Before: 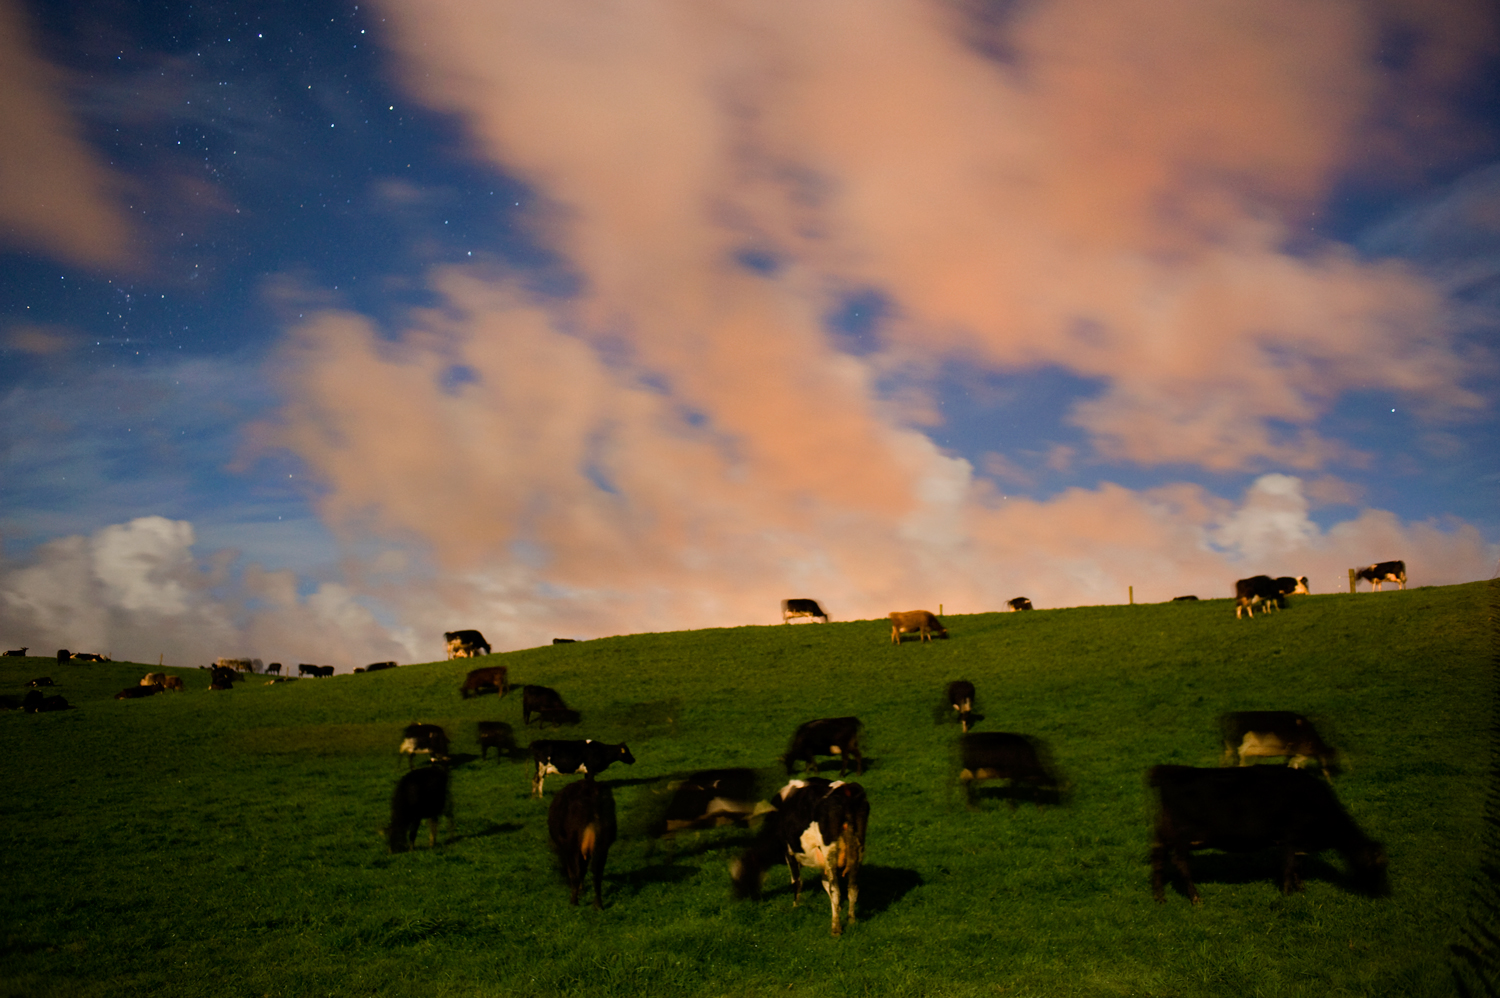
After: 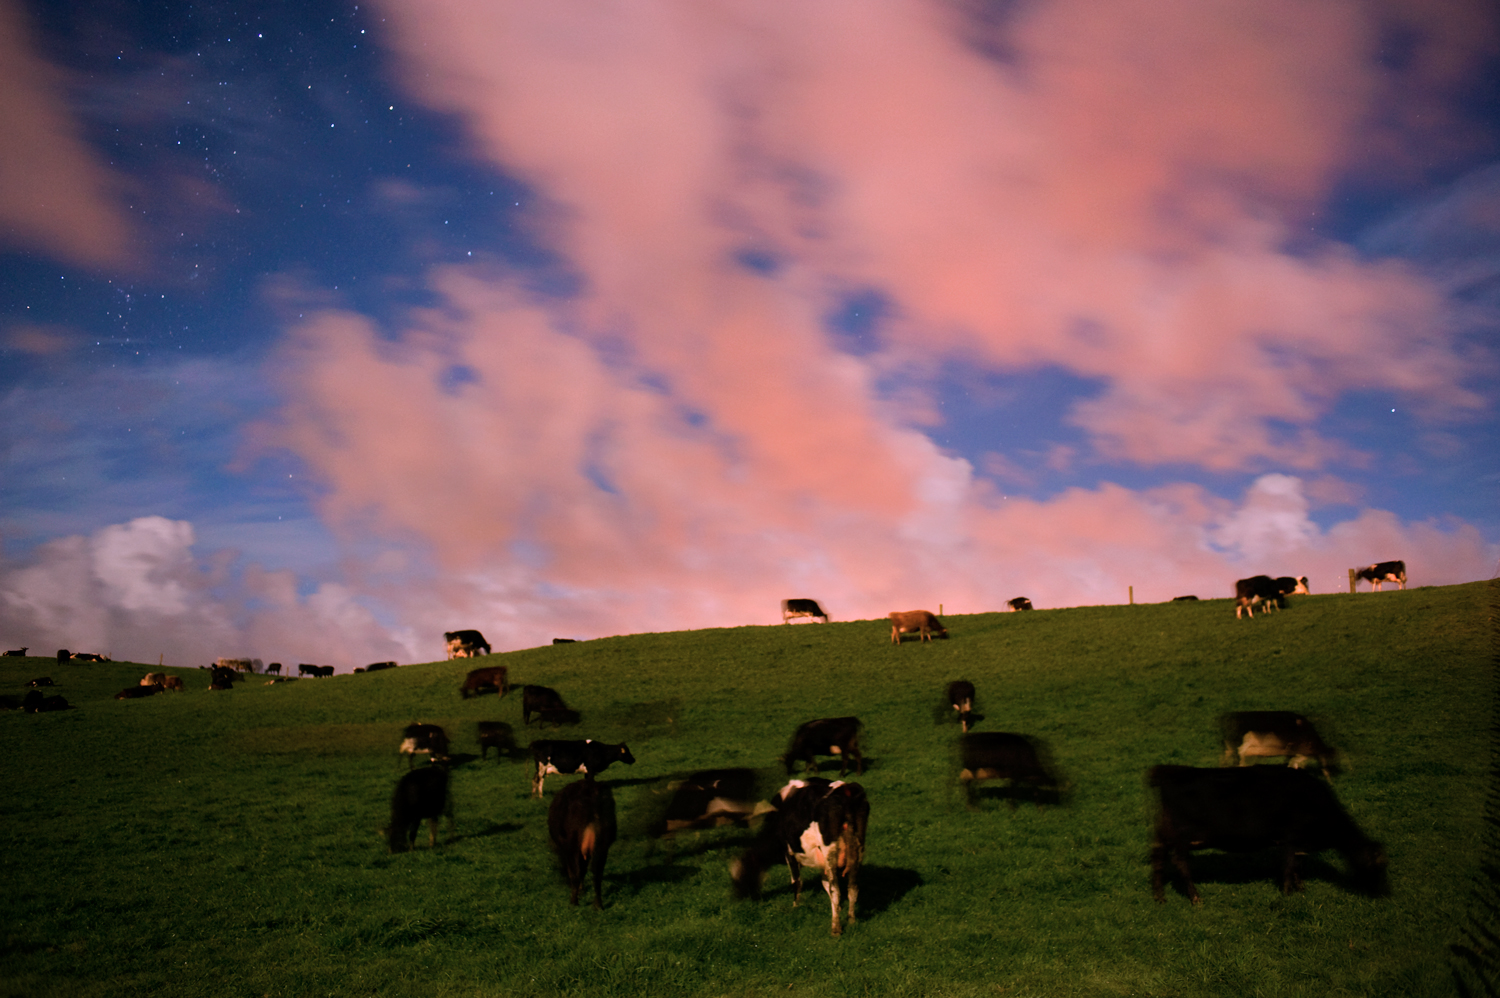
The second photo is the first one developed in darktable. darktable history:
color correction: highlights a* 15.53, highlights b* -20.26
